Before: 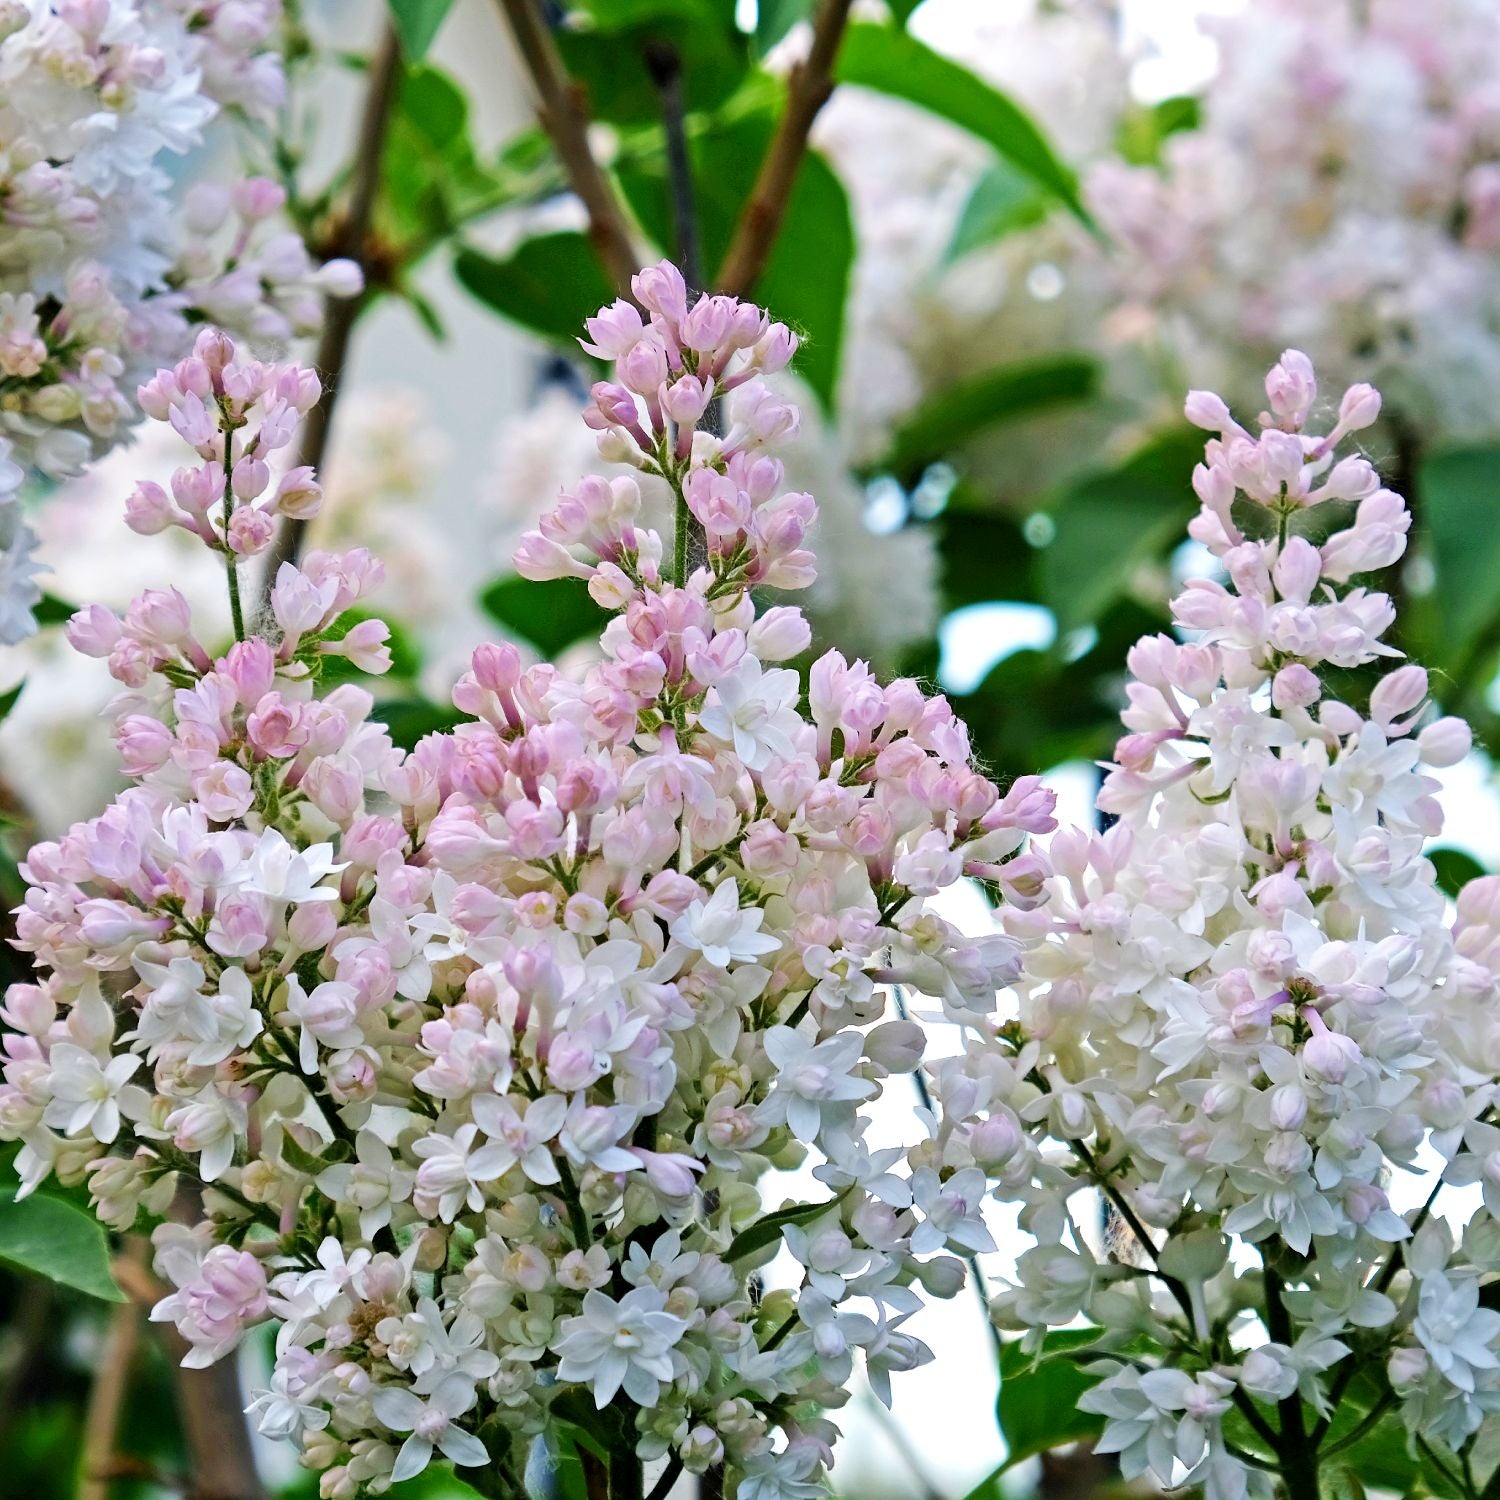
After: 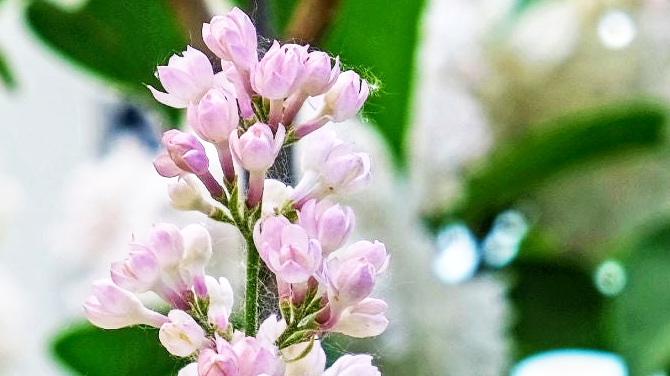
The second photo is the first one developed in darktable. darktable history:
crop: left 28.64%, top 16.832%, right 26.637%, bottom 58.055%
local contrast: on, module defaults
base curve: curves: ch0 [(0, 0) (0.579, 0.807) (1, 1)], preserve colors none
